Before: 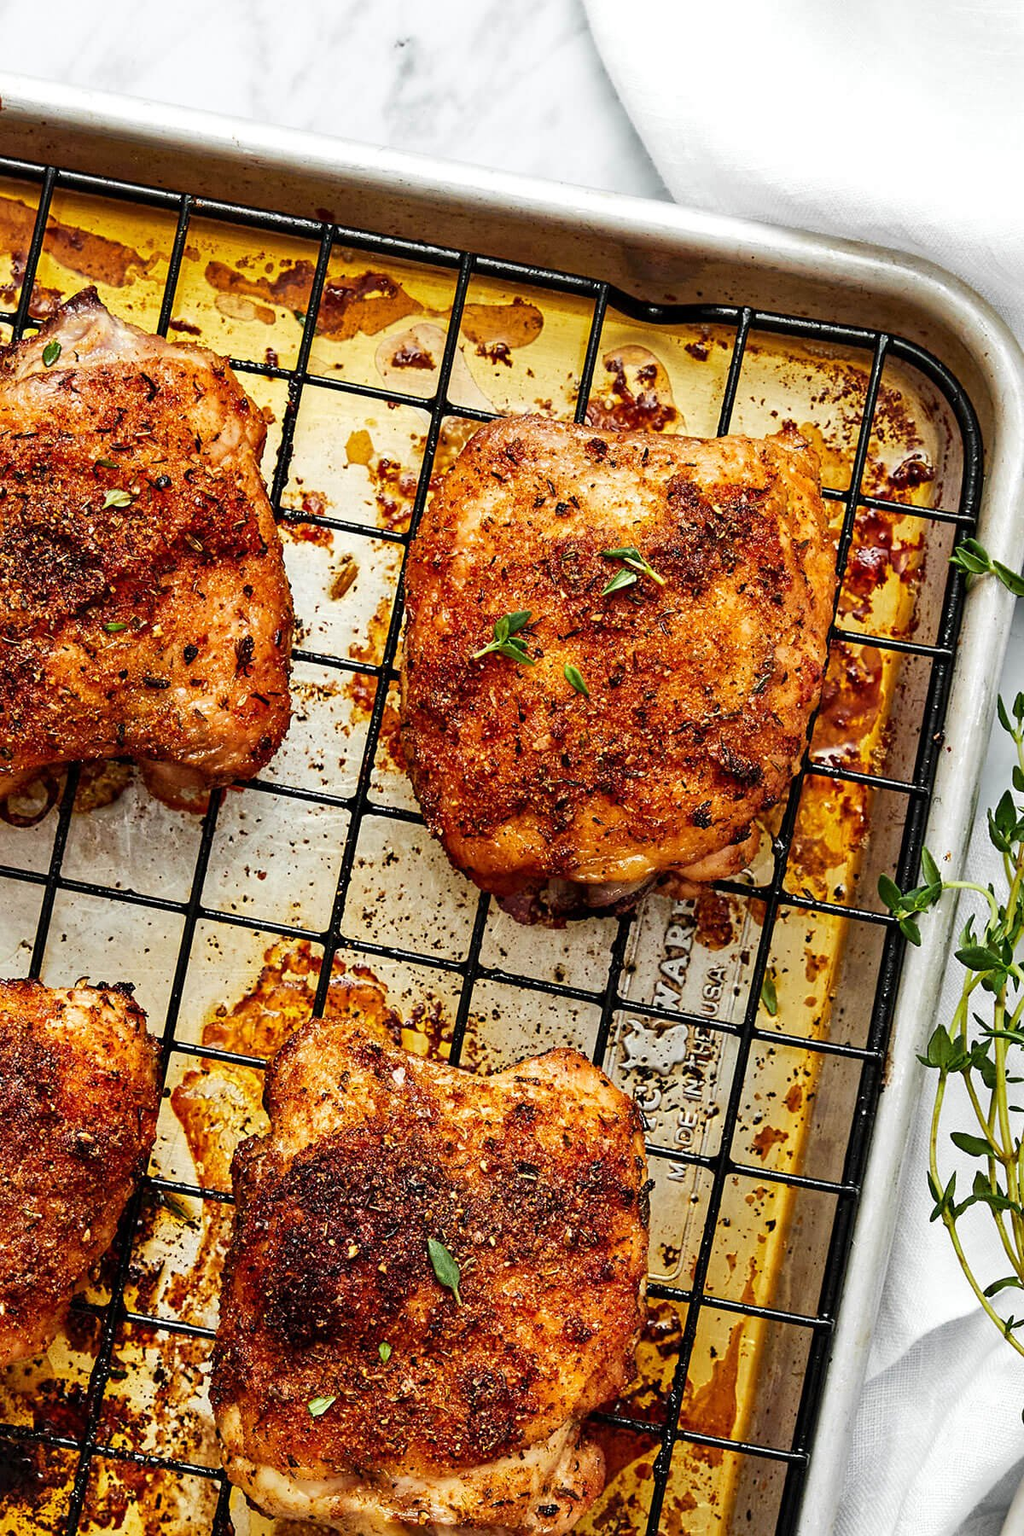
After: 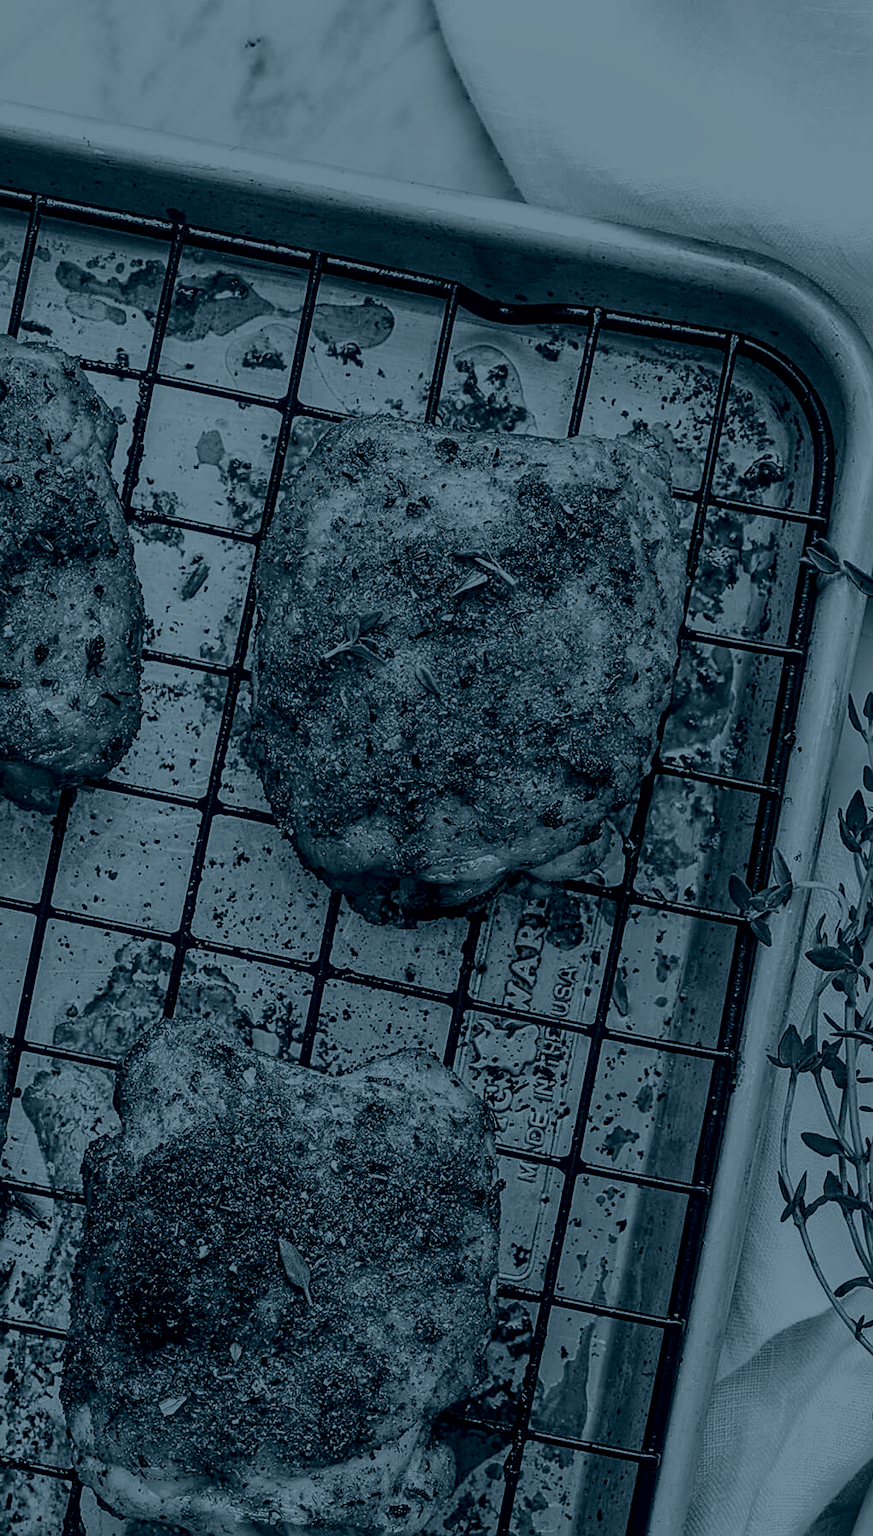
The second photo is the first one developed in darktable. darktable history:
local contrast: on, module defaults
contrast brightness saturation: contrast 0.1, brightness 0.03, saturation 0.09
white balance: red 1, blue 1
shadows and highlights: highlights color adjustment 0%, low approximation 0.01, soften with gaussian
sharpen: on, module defaults
color correction: highlights a* -3.28, highlights b* -6.24, shadows a* 3.1, shadows b* 5.19
crop and rotate: left 14.584%
colorize: hue 194.4°, saturation 29%, source mix 61.75%, lightness 3.98%, version 1
